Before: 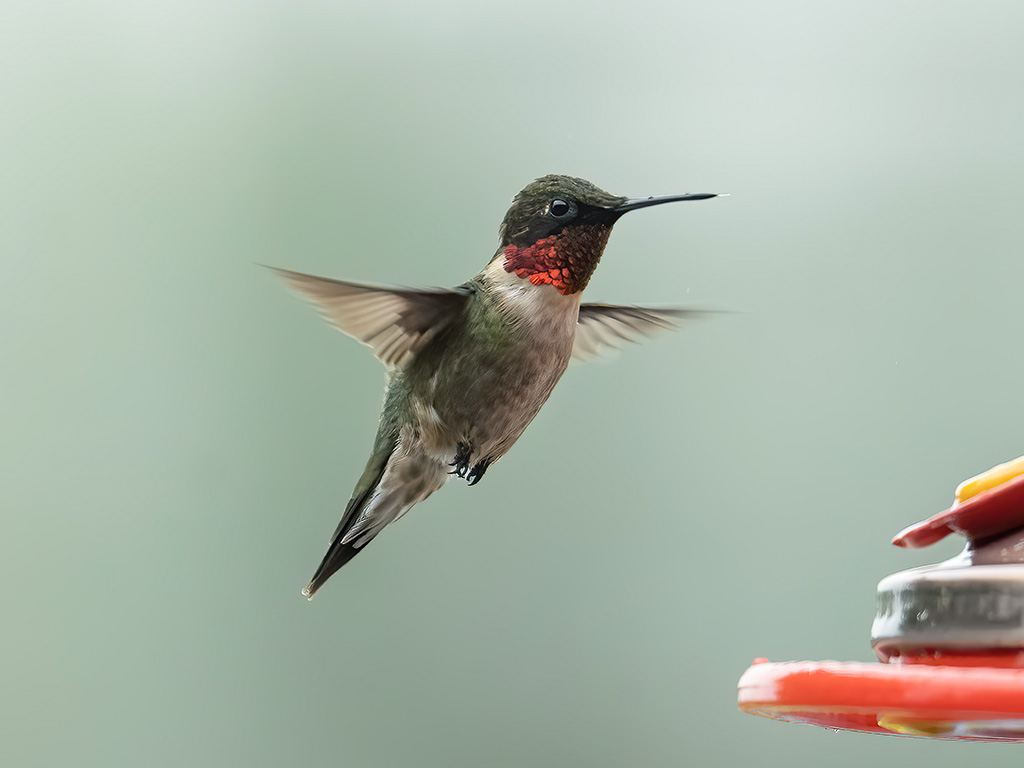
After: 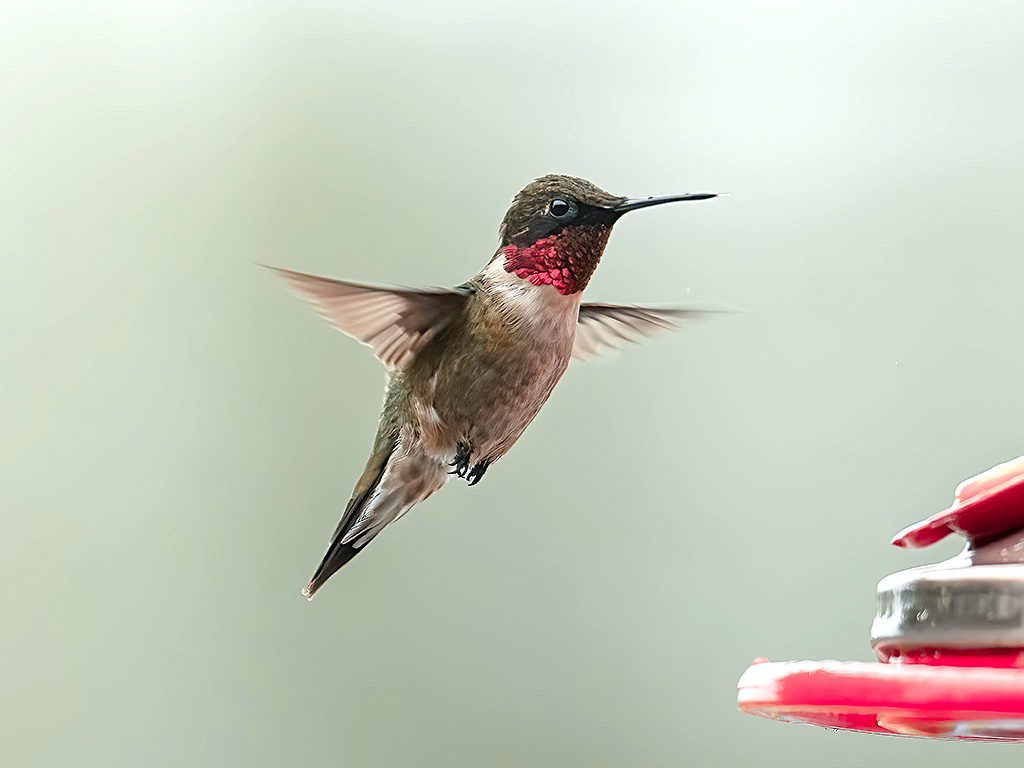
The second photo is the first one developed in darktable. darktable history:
sharpen: on, module defaults
color balance rgb: perceptual saturation grading › global saturation 20%, perceptual saturation grading › highlights -50%, perceptual saturation grading › shadows 30%, perceptual brilliance grading › global brilliance 10%, perceptual brilliance grading › shadows 15%
color zones: curves: ch2 [(0, 0.488) (0.143, 0.417) (0.286, 0.212) (0.429, 0.179) (0.571, 0.154) (0.714, 0.415) (0.857, 0.495) (1, 0.488)]
